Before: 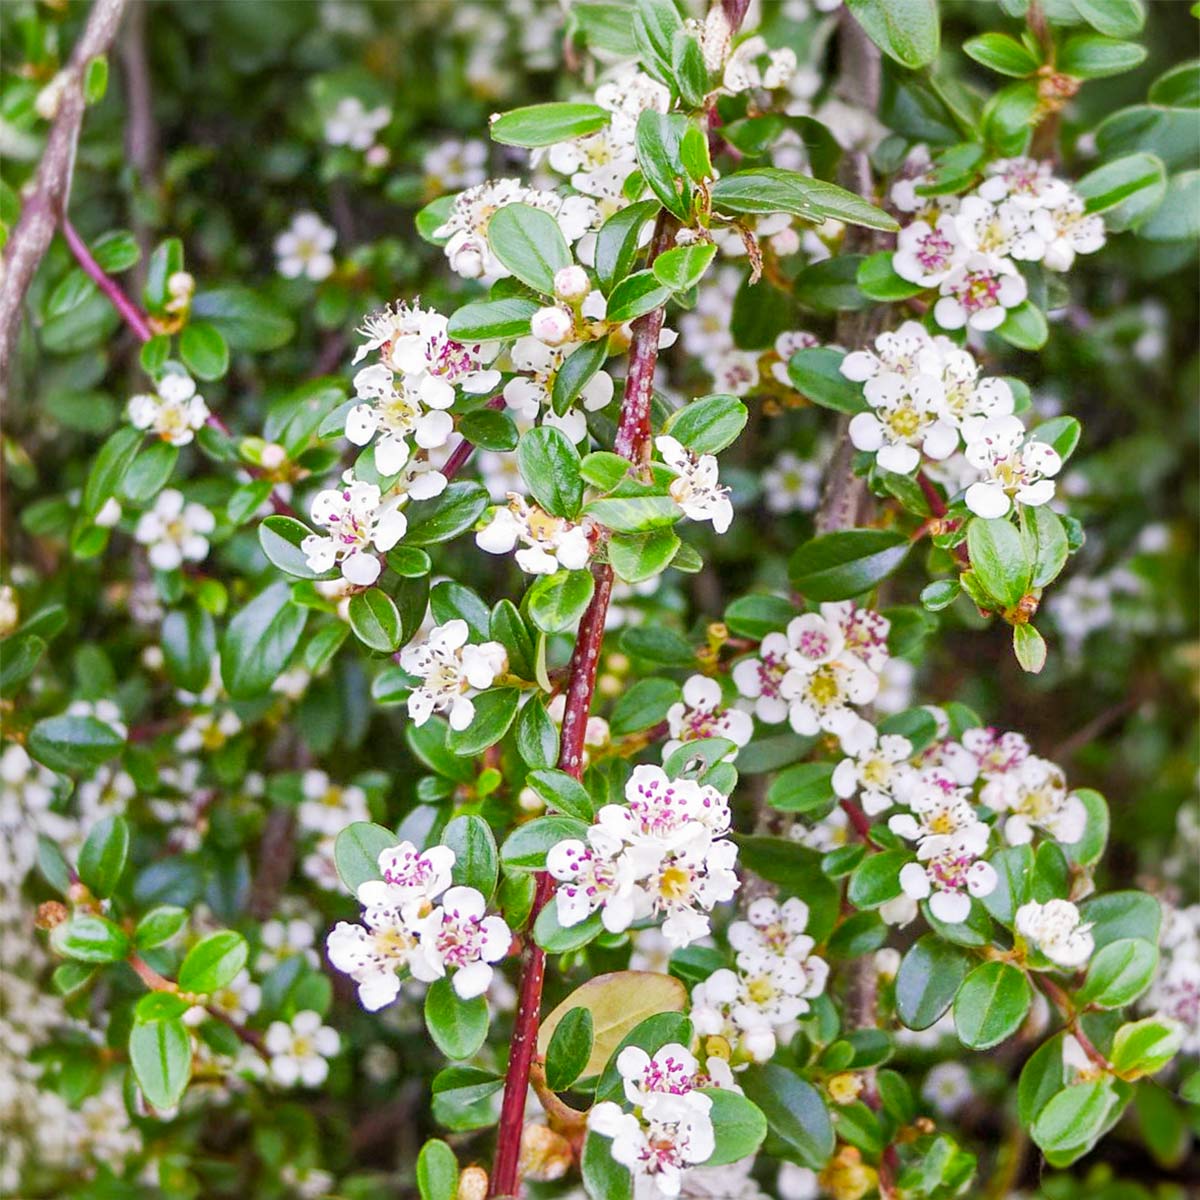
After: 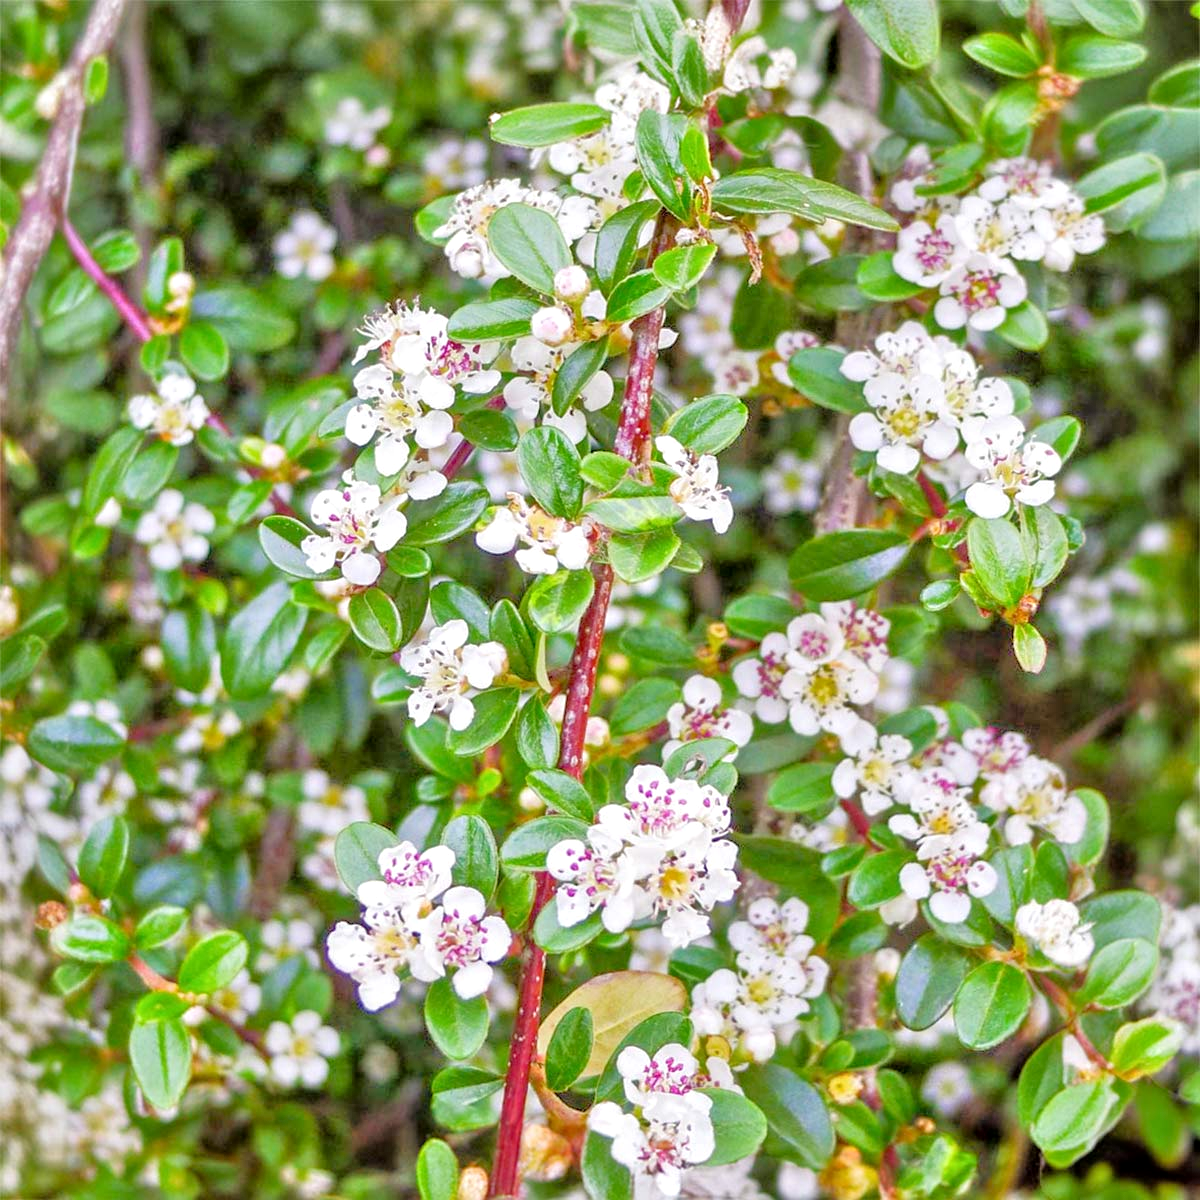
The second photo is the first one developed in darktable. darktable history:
tone equalizer: -7 EV 0.15 EV, -6 EV 0.6 EV, -5 EV 1.15 EV, -4 EV 1.33 EV, -3 EV 1.15 EV, -2 EV 0.6 EV, -1 EV 0.15 EV, mask exposure compensation -0.5 EV
local contrast: highlights 100%, shadows 100%, detail 120%, midtone range 0.2
